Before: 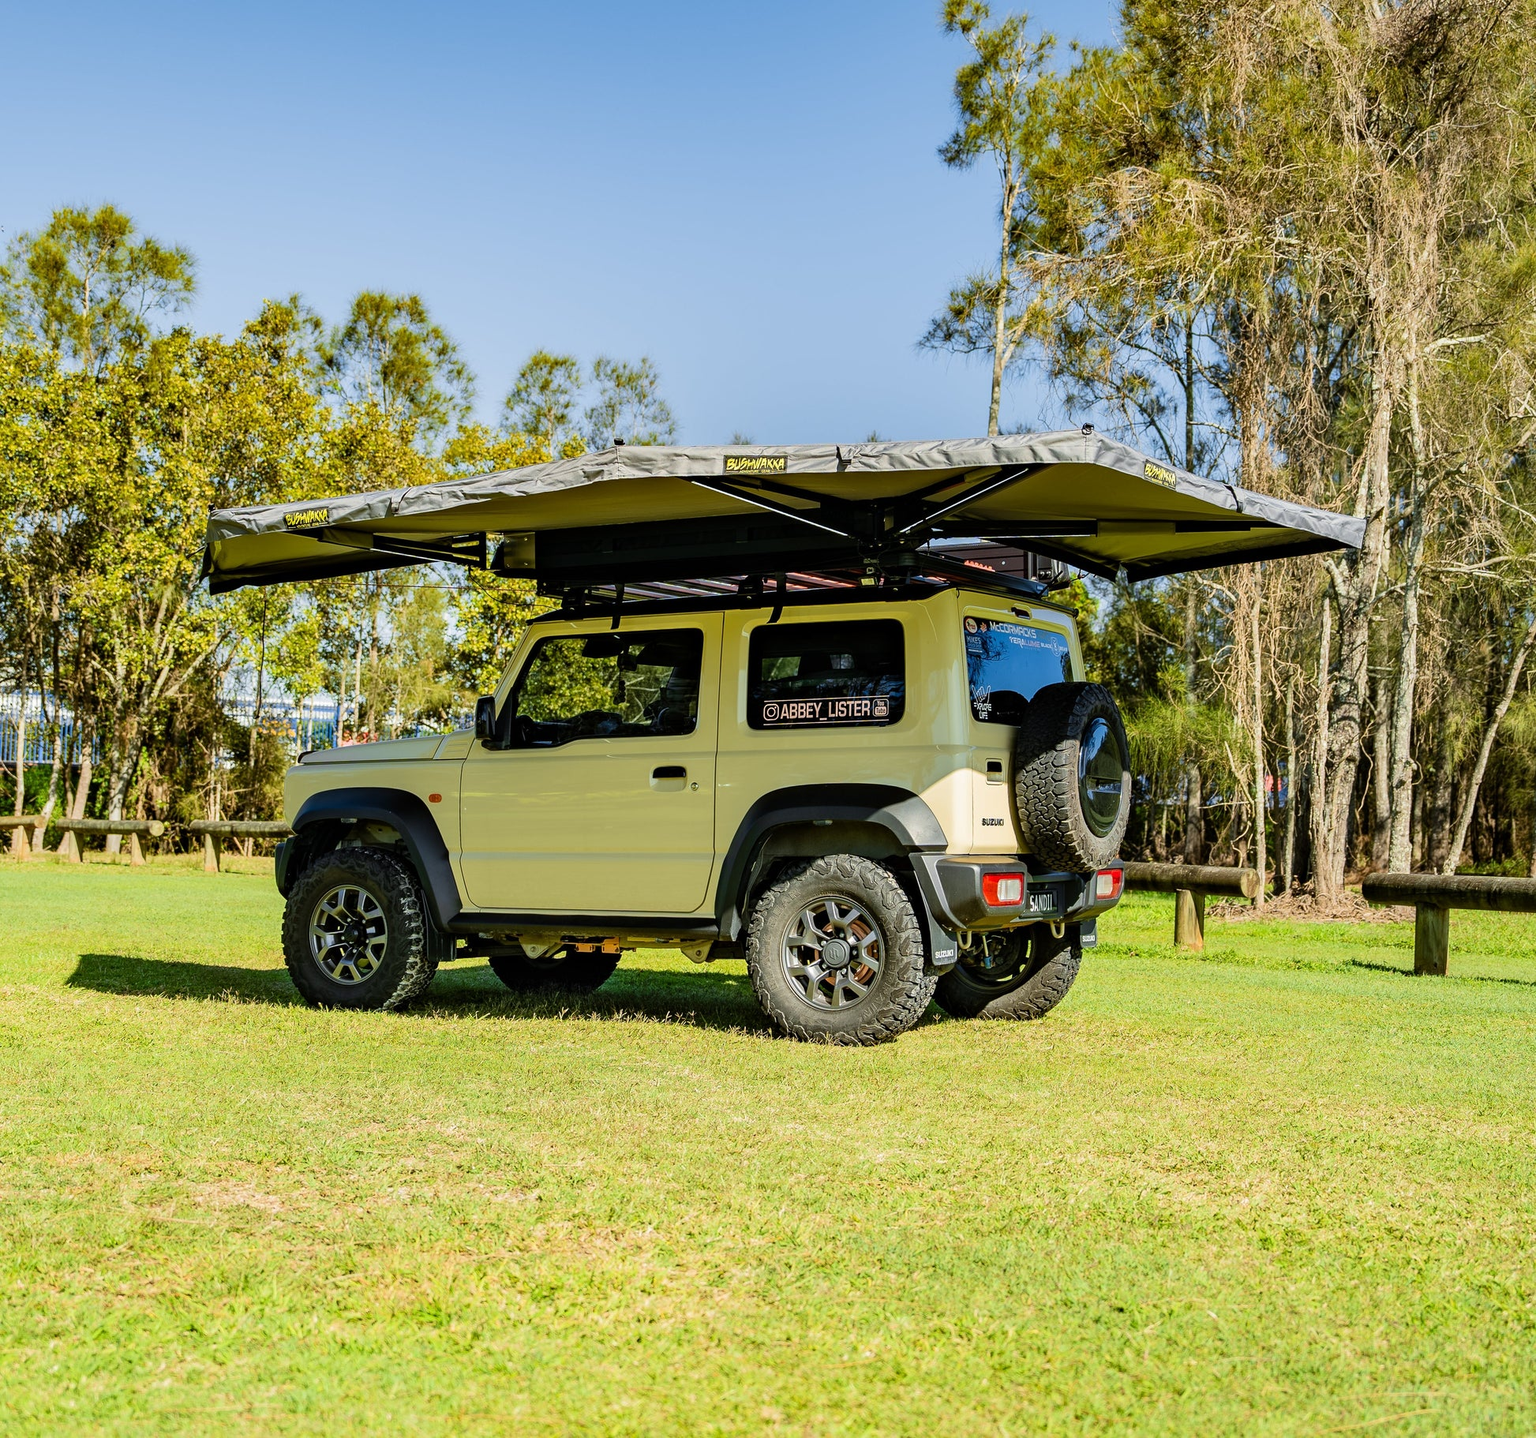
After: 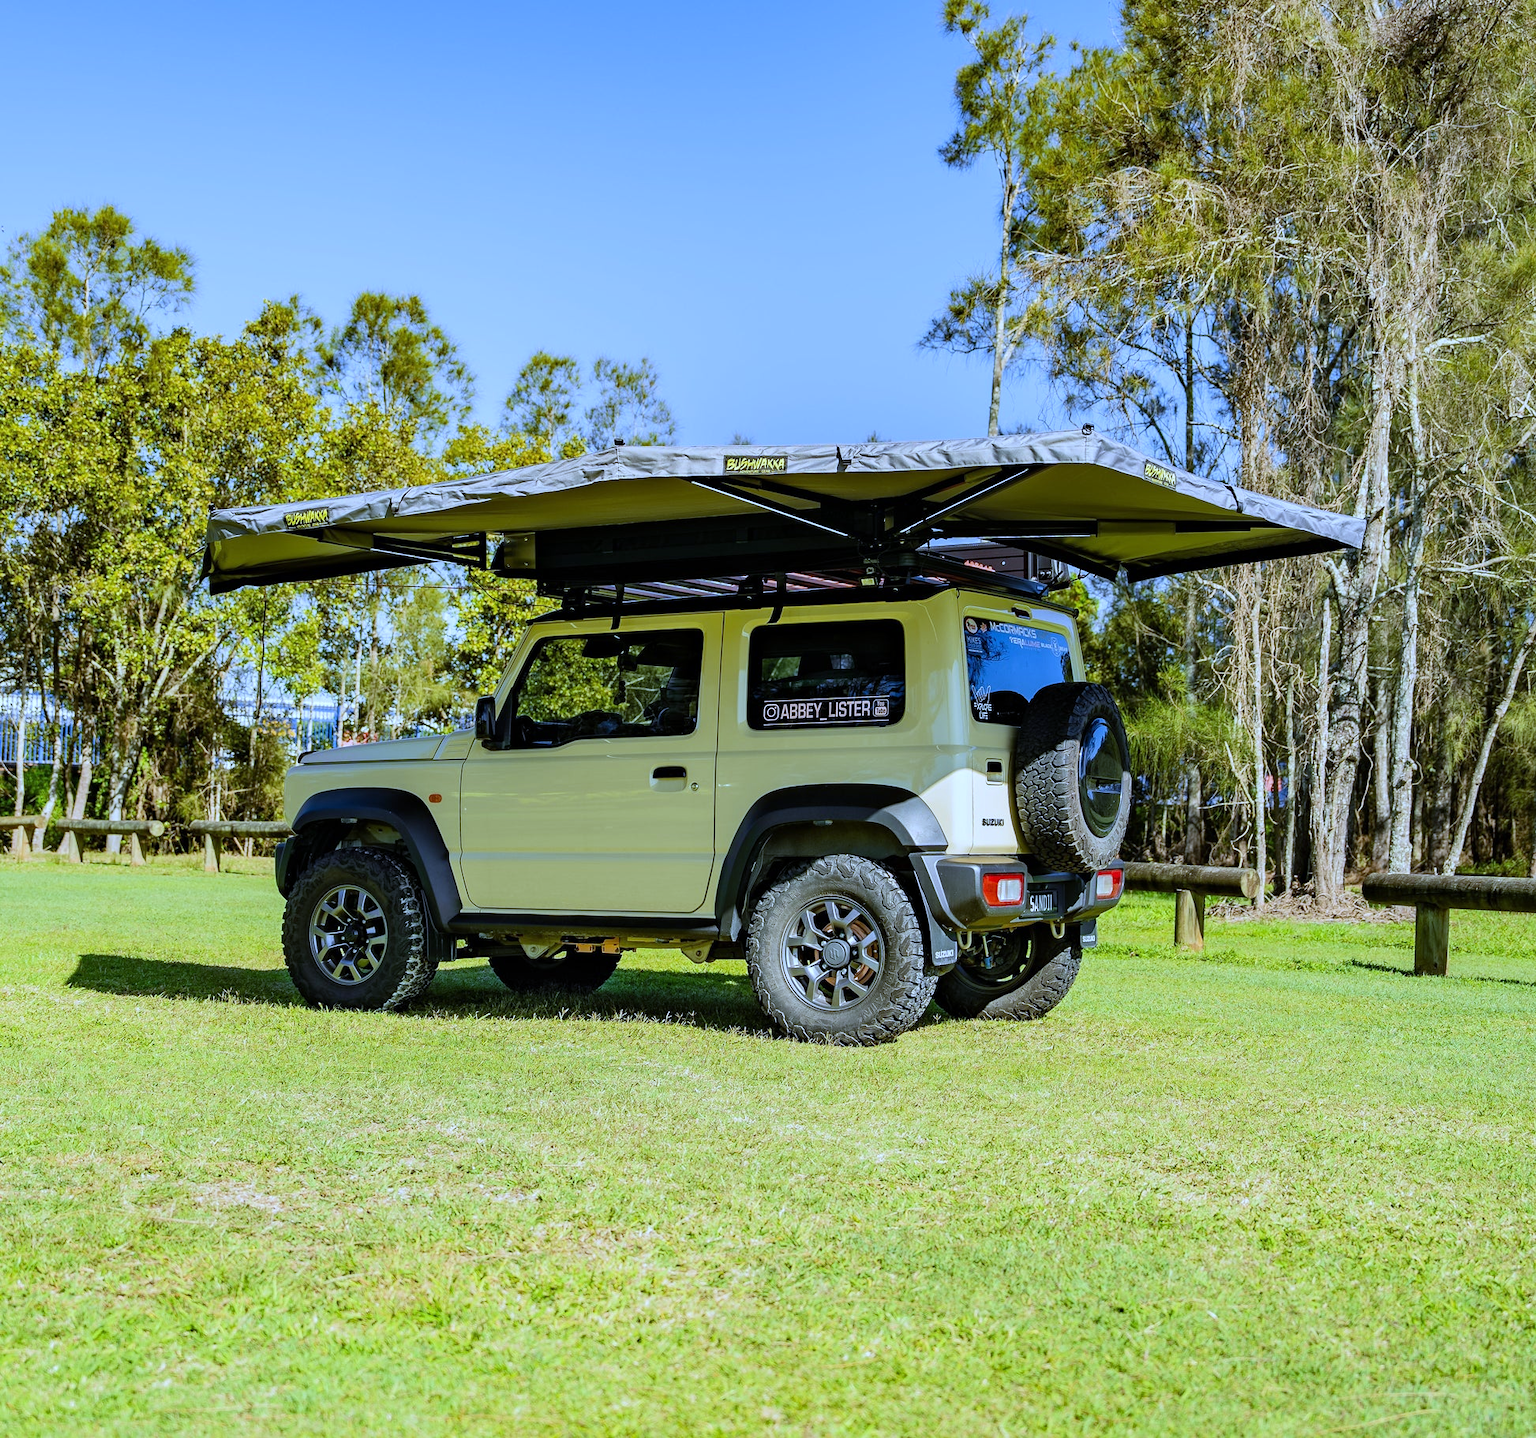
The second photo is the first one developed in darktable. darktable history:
tone equalizer: on, module defaults
white balance: red 0.871, blue 1.249
